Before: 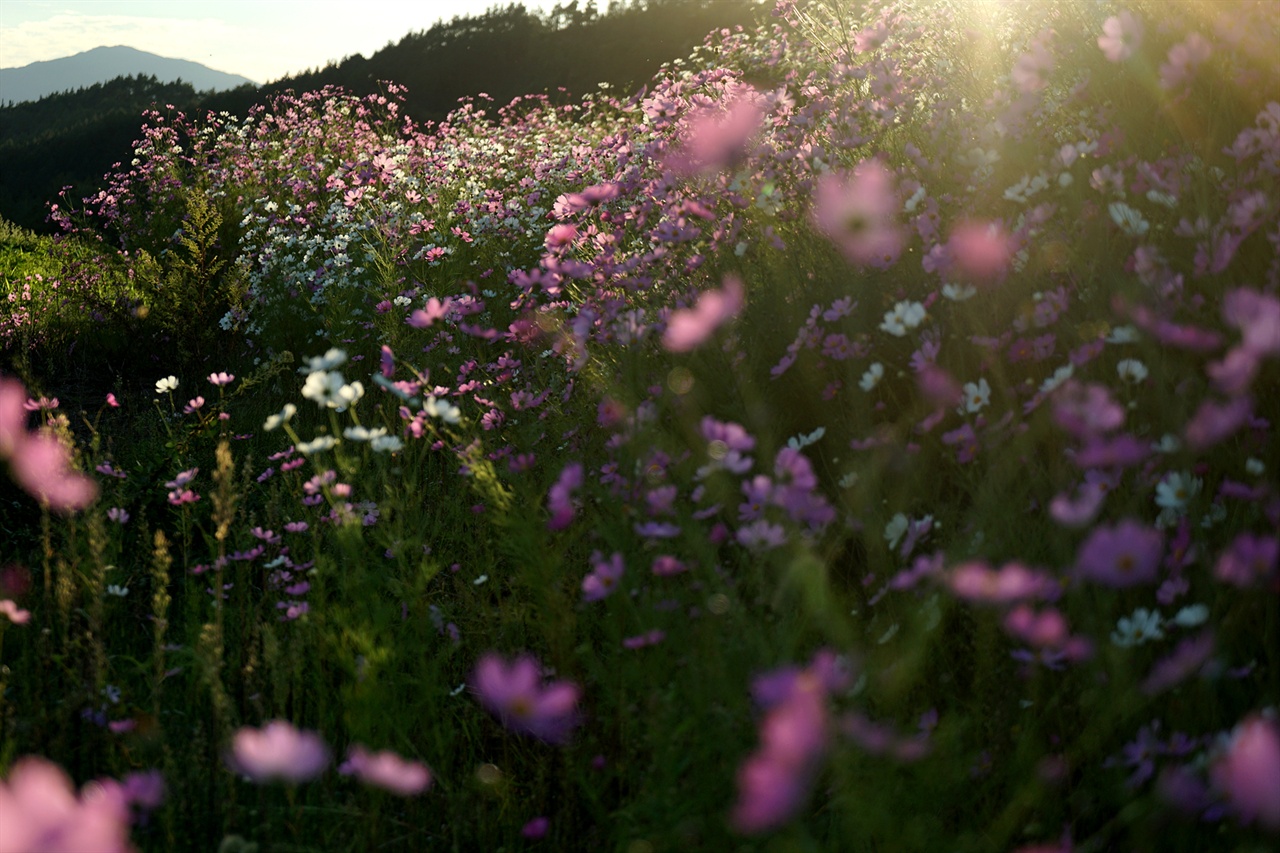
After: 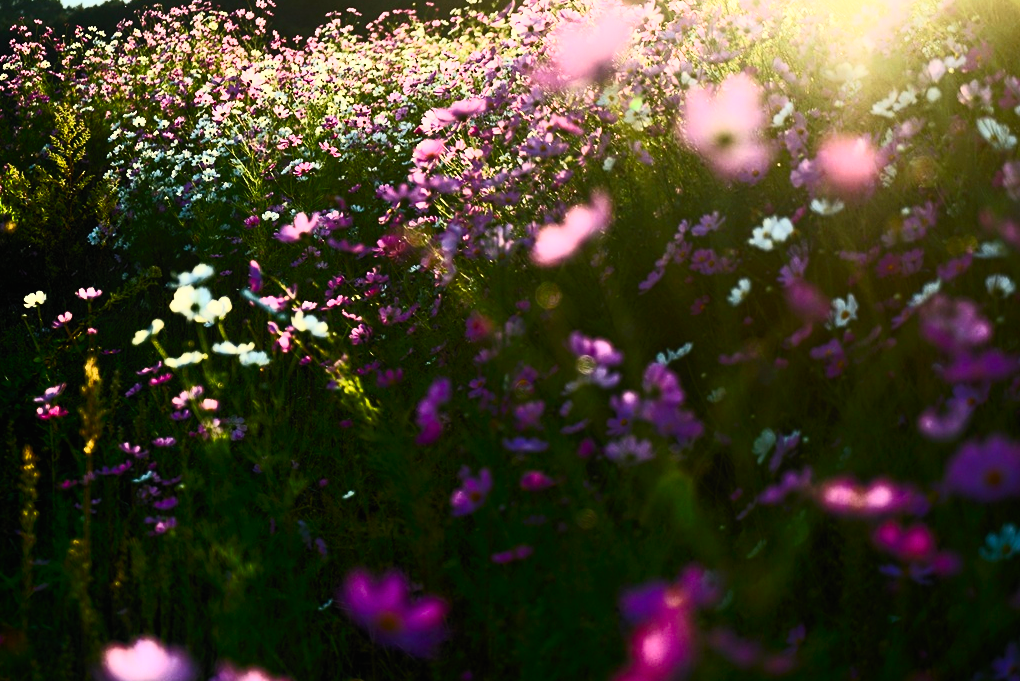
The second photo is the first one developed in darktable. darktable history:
crop and rotate: left 10.356%, top 9.999%, right 9.89%, bottom 10.149%
shadows and highlights: shadows -40.75, highlights 63.54, highlights color adjustment 52.05%, soften with gaussian
tone equalizer: edges refinement/feathering 500, mask exposure compensation -1.57 EV, preserve details no
filmic rgb: black relative exposure -8.01 EV, white relative exposure 3.98 EV, threshold 2.97 EV, hardness 4.12, contrast 0.985, enable highlight reconstruction true
exposure: exposure 0.195 EV, compensate highlight preservation false
contrast brightness saturation: contrast 0.832, brightness 0.594, saturation 0.585
